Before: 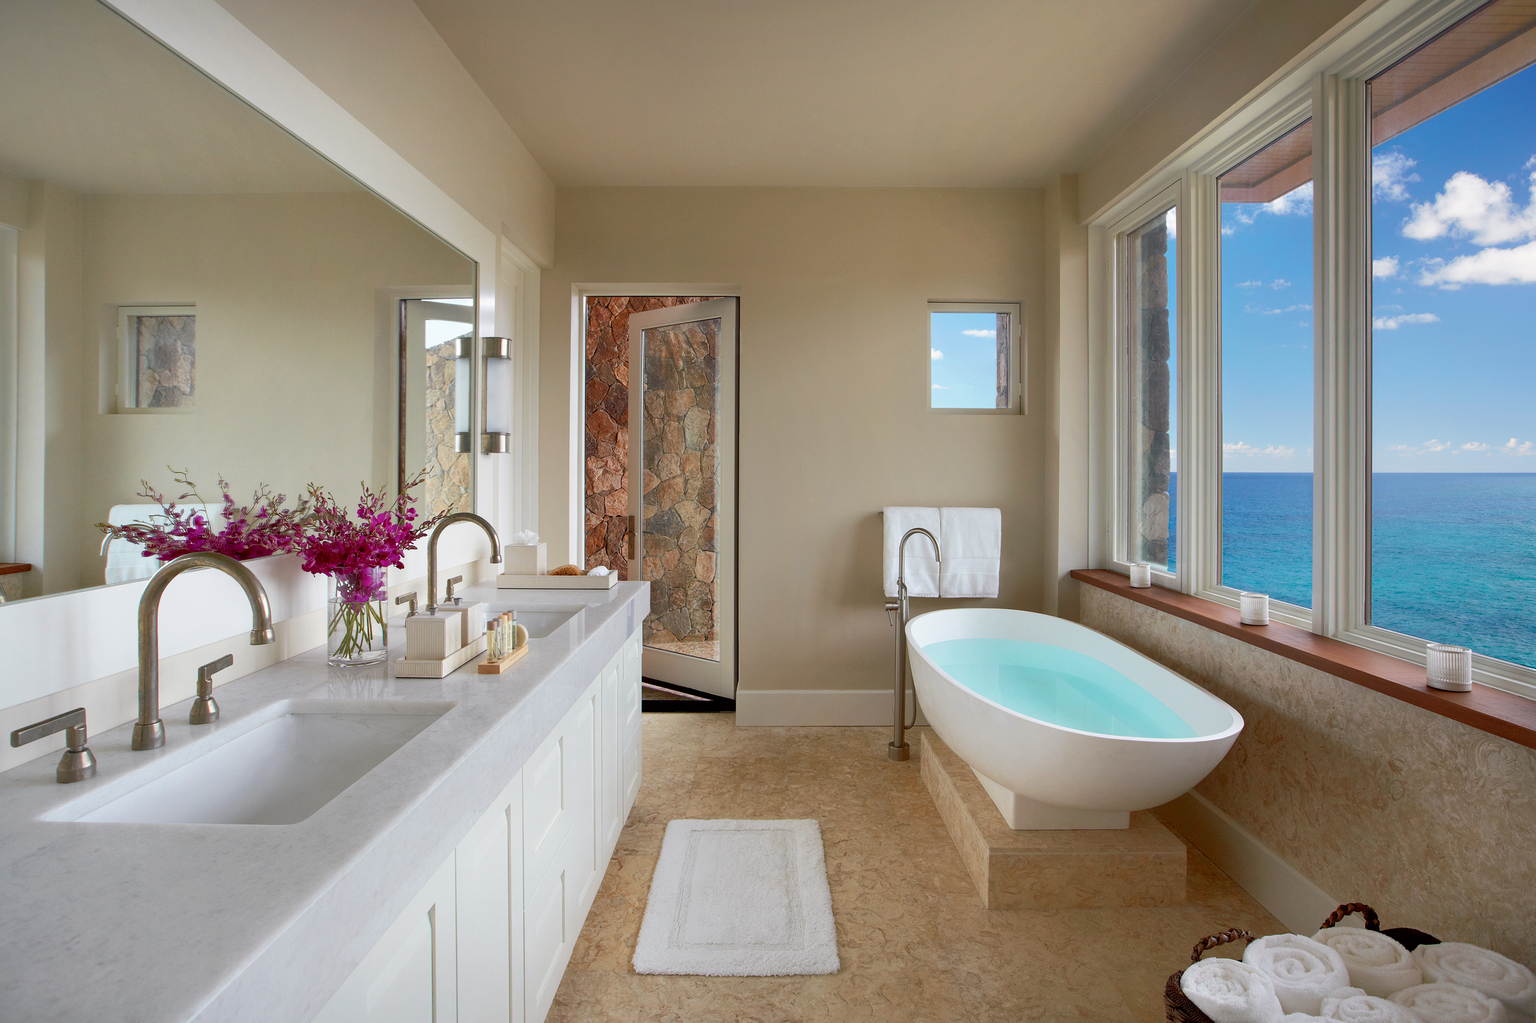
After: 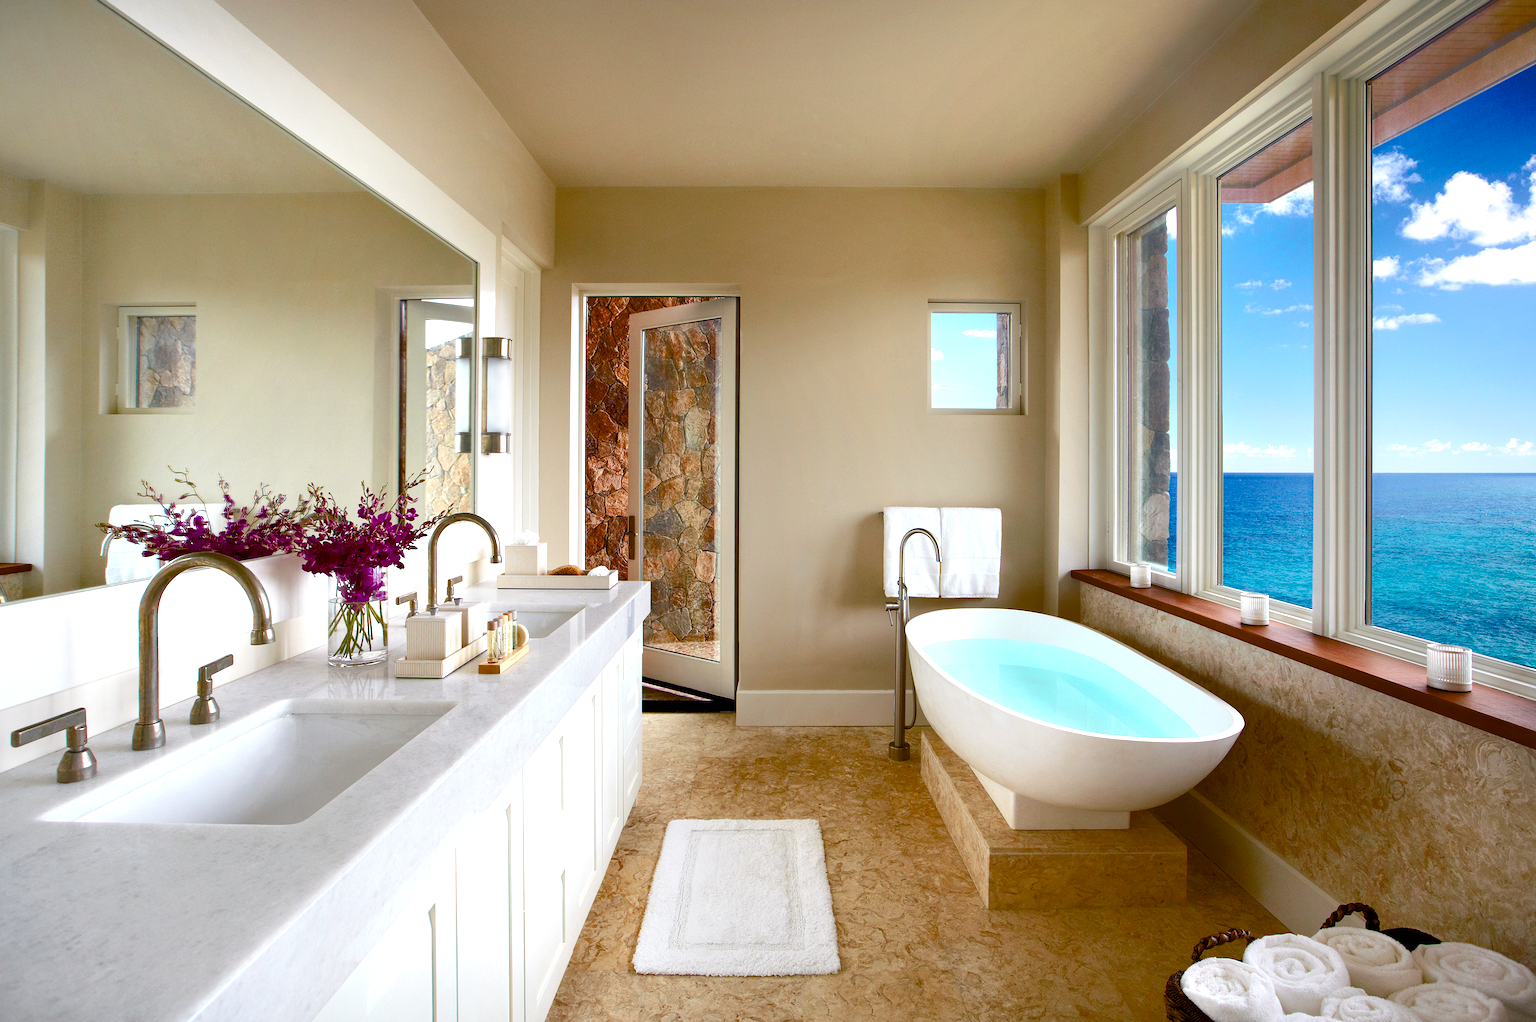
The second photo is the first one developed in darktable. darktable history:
color balance rgb: perceptual saturation grading › global saturation 27.259%, perceptual saturation grading › highlights -28.363%, perceptual saturation grading › mid-tones 15.519%, perceptual saturation grading › shadows 32.84%, global vibrance 9.798%, contrast 14.392%, saturation formula JzAzBz (2021)
exposure: exposure 0.376 EV, compensate highlight preservation false
